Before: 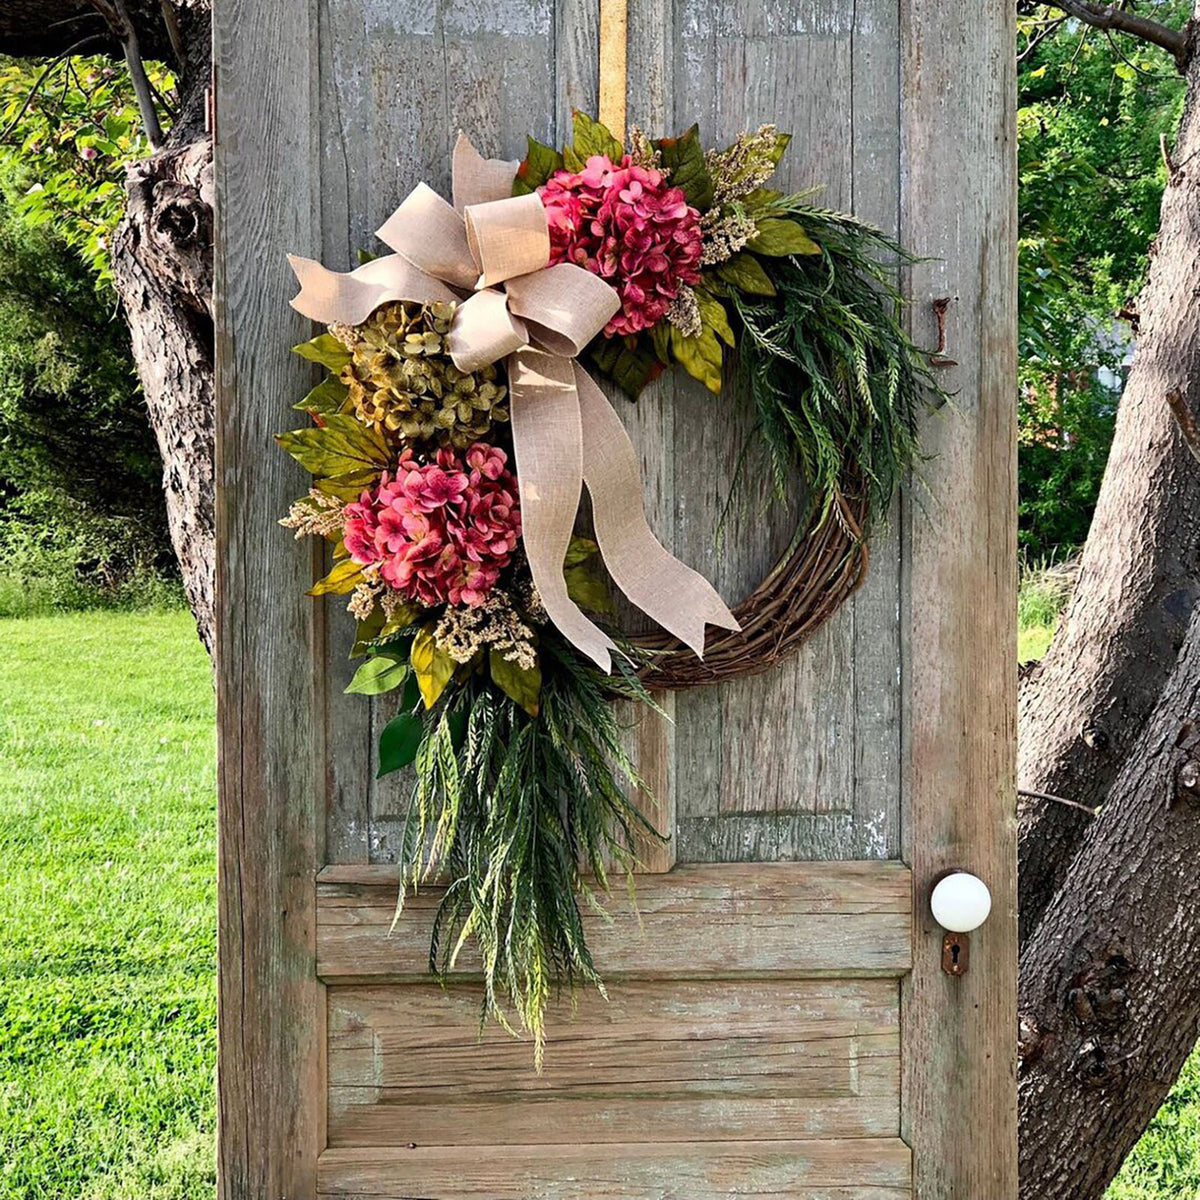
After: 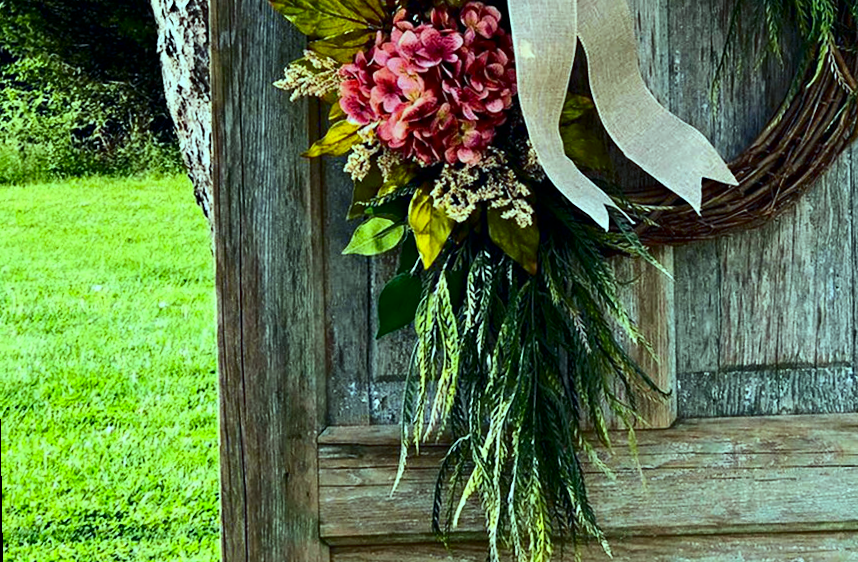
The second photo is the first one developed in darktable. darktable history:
color contrast: green-magenta contrast 0.8, blue-yellow contrast 1.1, unbound 0
exposure: black level correction 0, compensate exposure bias true, compensate highlight preservation false
color balance rgb: shadows lift › chroma 7.23%, shadows lift › hue 246.48°, highlights gain › chroma 5.38%, highlights gain › hue 196.93°, white fulcrum 1 EV
crop: top 36.498%, right 27.964%, bottom 14.995%
rotate and perspective: rotation -1°, crop left 0.011, crop right 0.989, crop top 0.025, crop bottom 0.975
contrast brightness saturation: contrast 0.19, brightness -0.11, saturation 0.21
